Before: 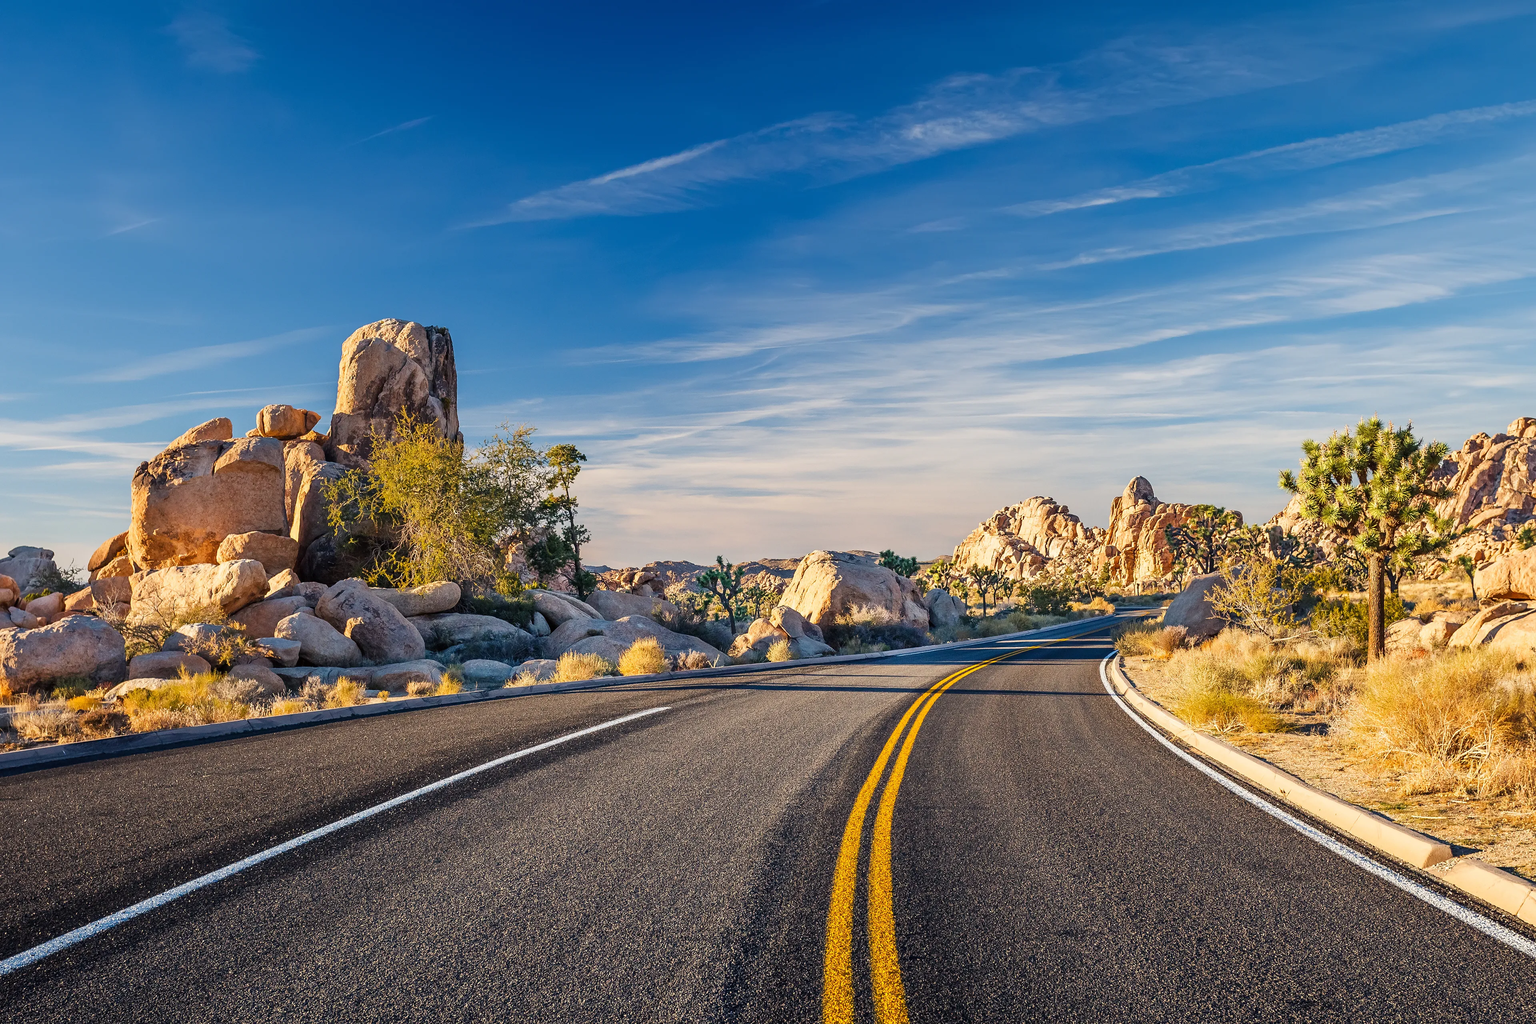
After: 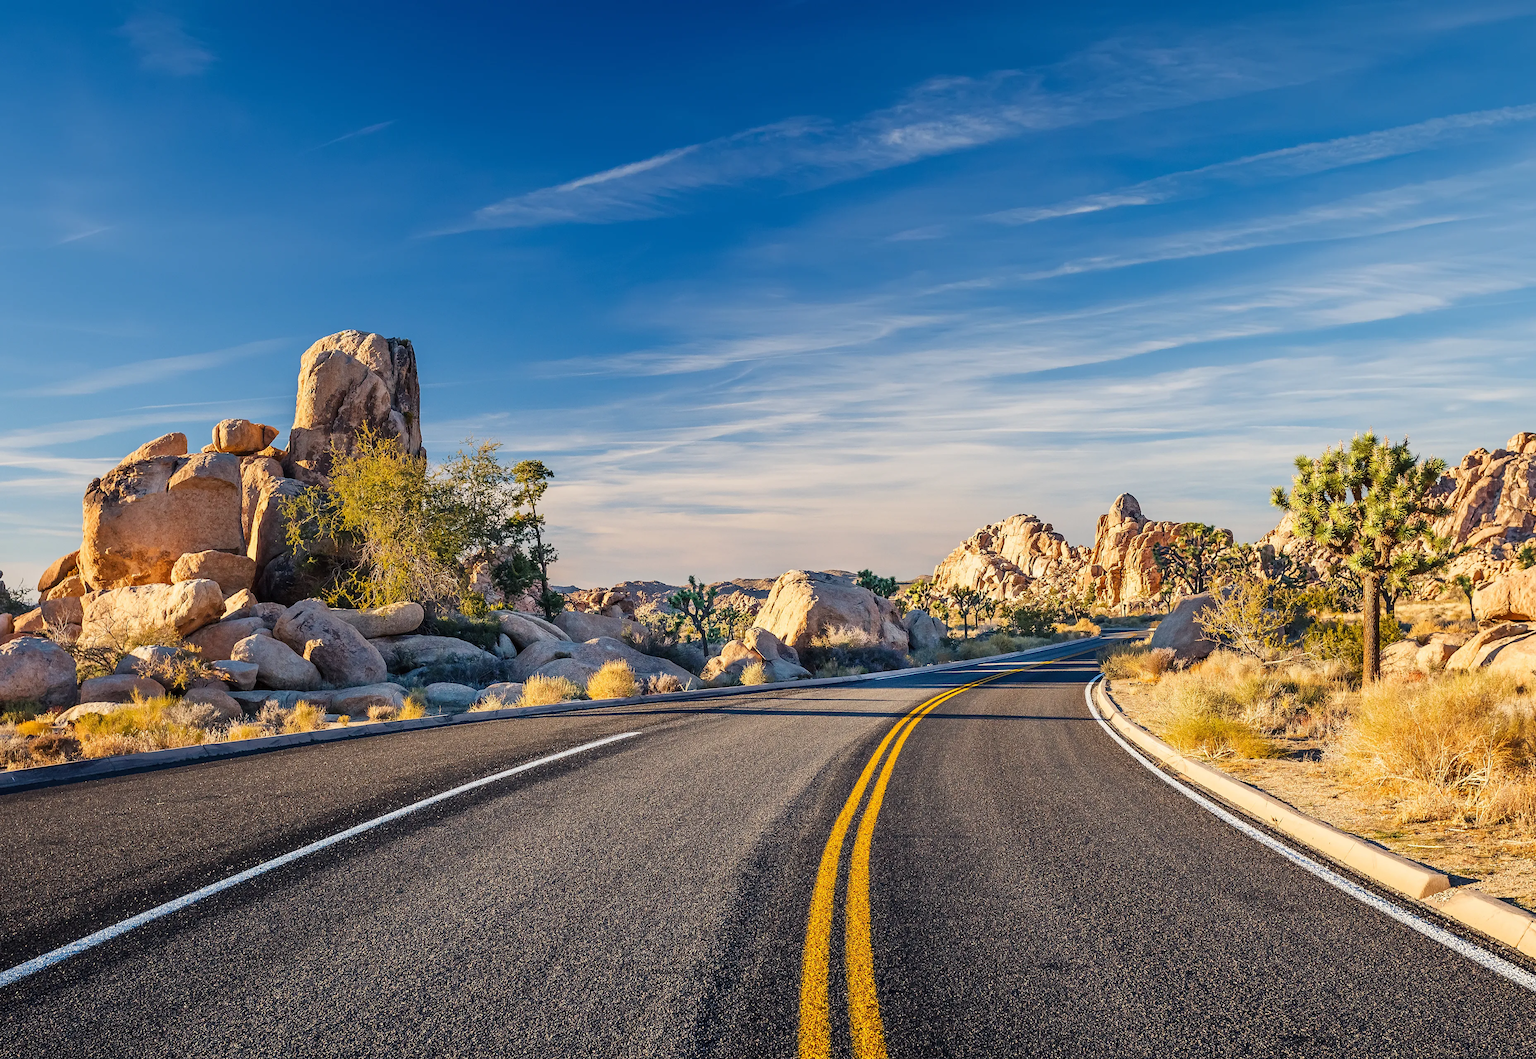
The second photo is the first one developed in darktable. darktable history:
crop and rotate: left 3.382%
